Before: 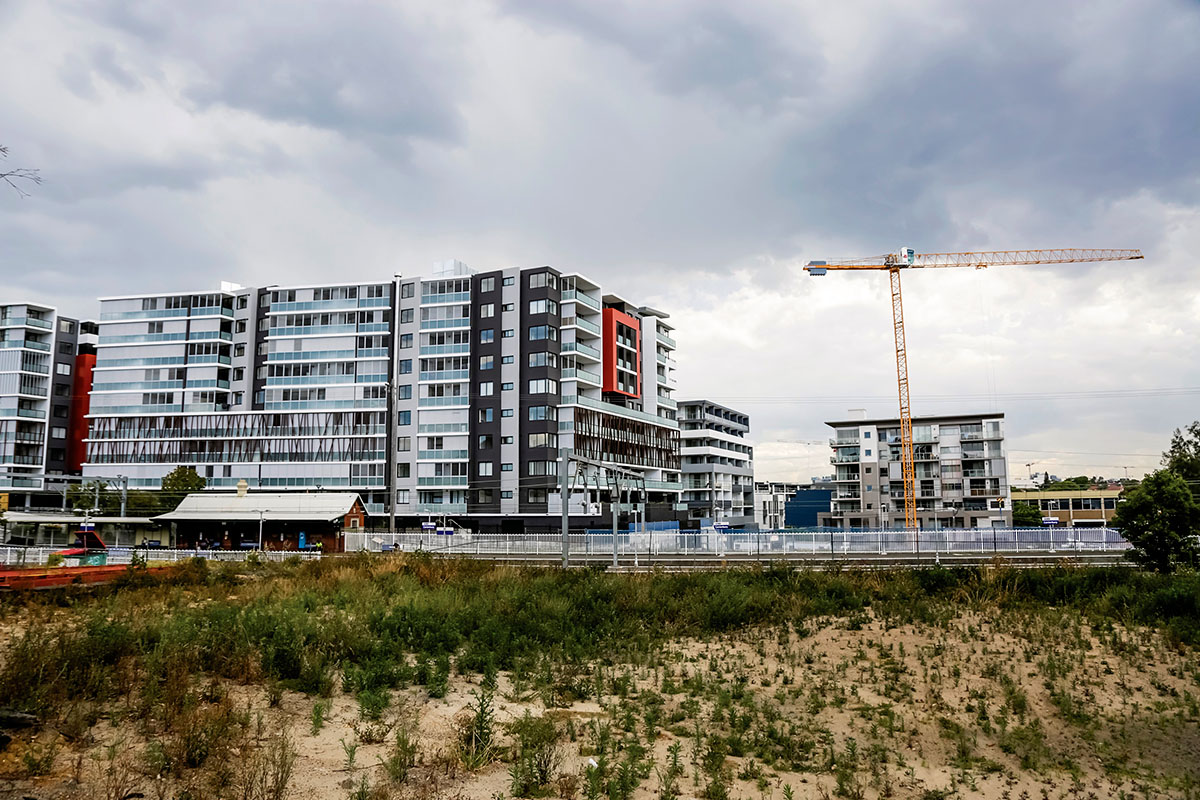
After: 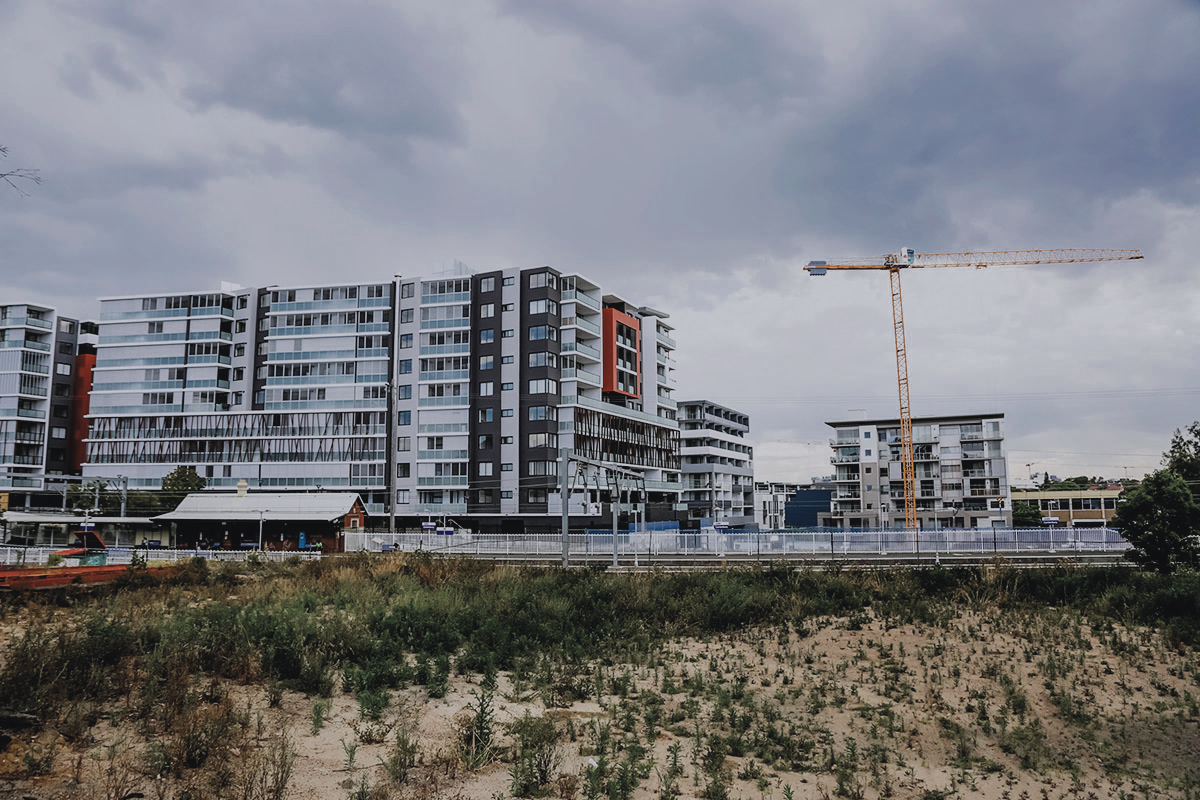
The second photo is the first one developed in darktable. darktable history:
color calibration: illuminant as shot in camera, x 0.358, y 0.373, temperature 4628.91 K
exposure: black level correction -0.014, exposure -0.193 EV, compensate highlight preservation false
filmic rgb: black relative exposure -7.65 EV, white relative exposure 4.56 EV, hardness 3.61
color zones: curves: ch0 [(0, 0.5) (0.125, 0.4) (0.25, 0.5) (0.375, 0.4) (0.5, 0.4) (0.625, 0.35) (0.75, 0.35) (0.875, 0.5)]; ch1 [(0, 0.35) (0.125, 0.45) (0.25, 0.35) (0.375, 0.35) (0.5, 0.35) (0.625, 0.35) (0.75, 0.45) (0.875, 0.35)]; ch2 [(0, 0.6) (0.125, 0.5) (0.25, 0.5) (0.375, 0.6) (0.5, 0.6) (0.625, 0.5) (0.75, 0.5) (0.875, 0.5)]
